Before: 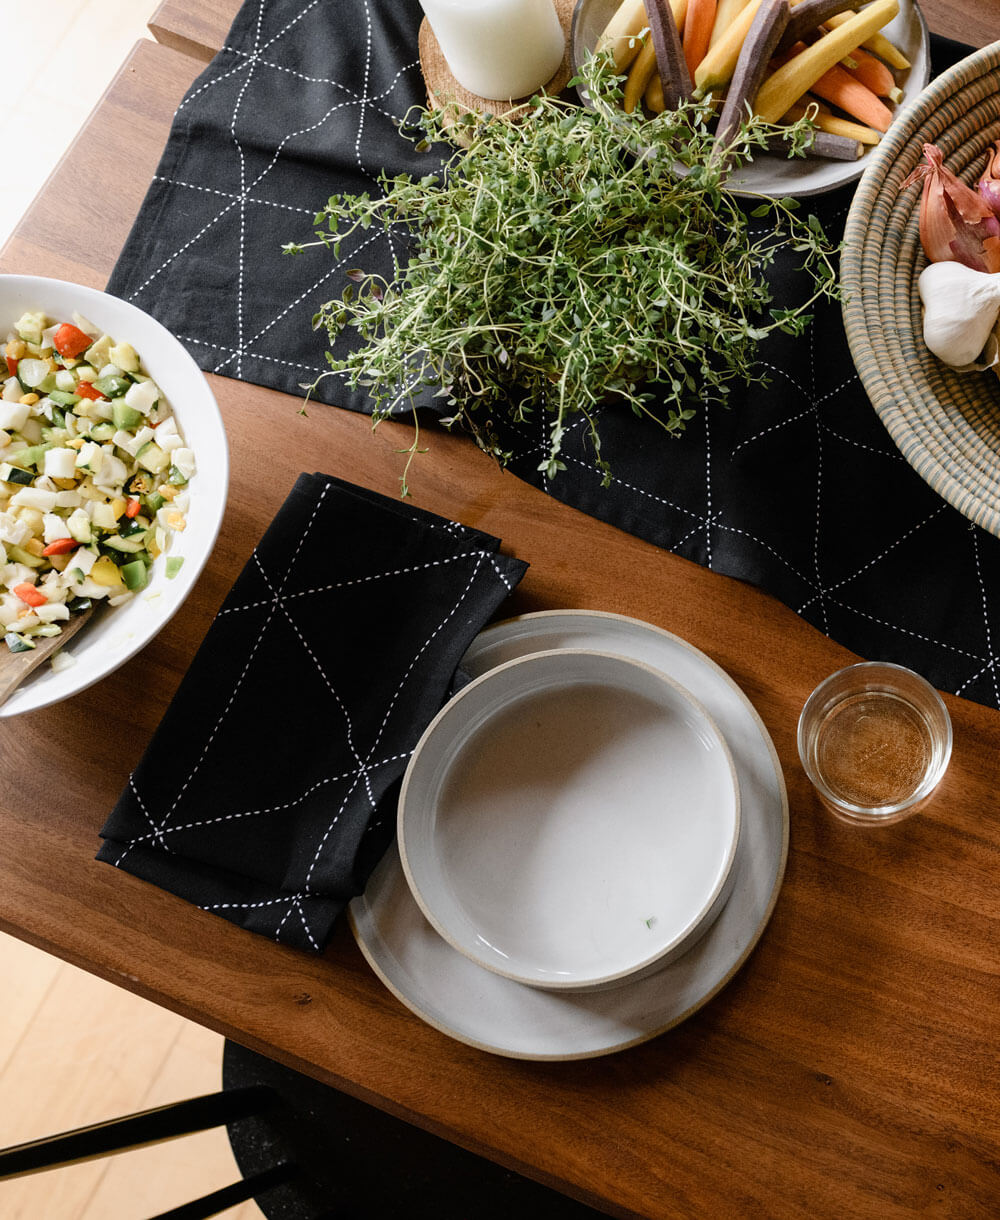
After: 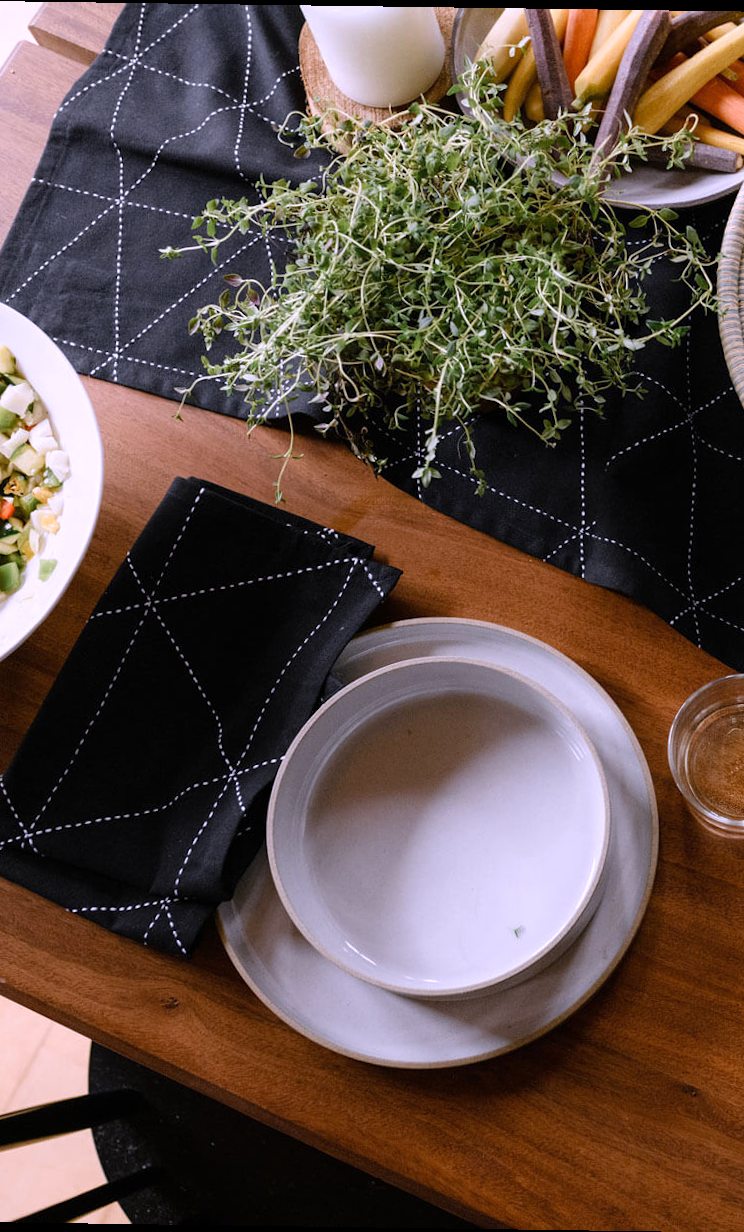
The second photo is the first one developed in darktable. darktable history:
crop: left 13.443%, right 13.31%
white balance: red 1.042, blue 1.17
rotate and perspective: rotation 0.8°, automatic cropping off
